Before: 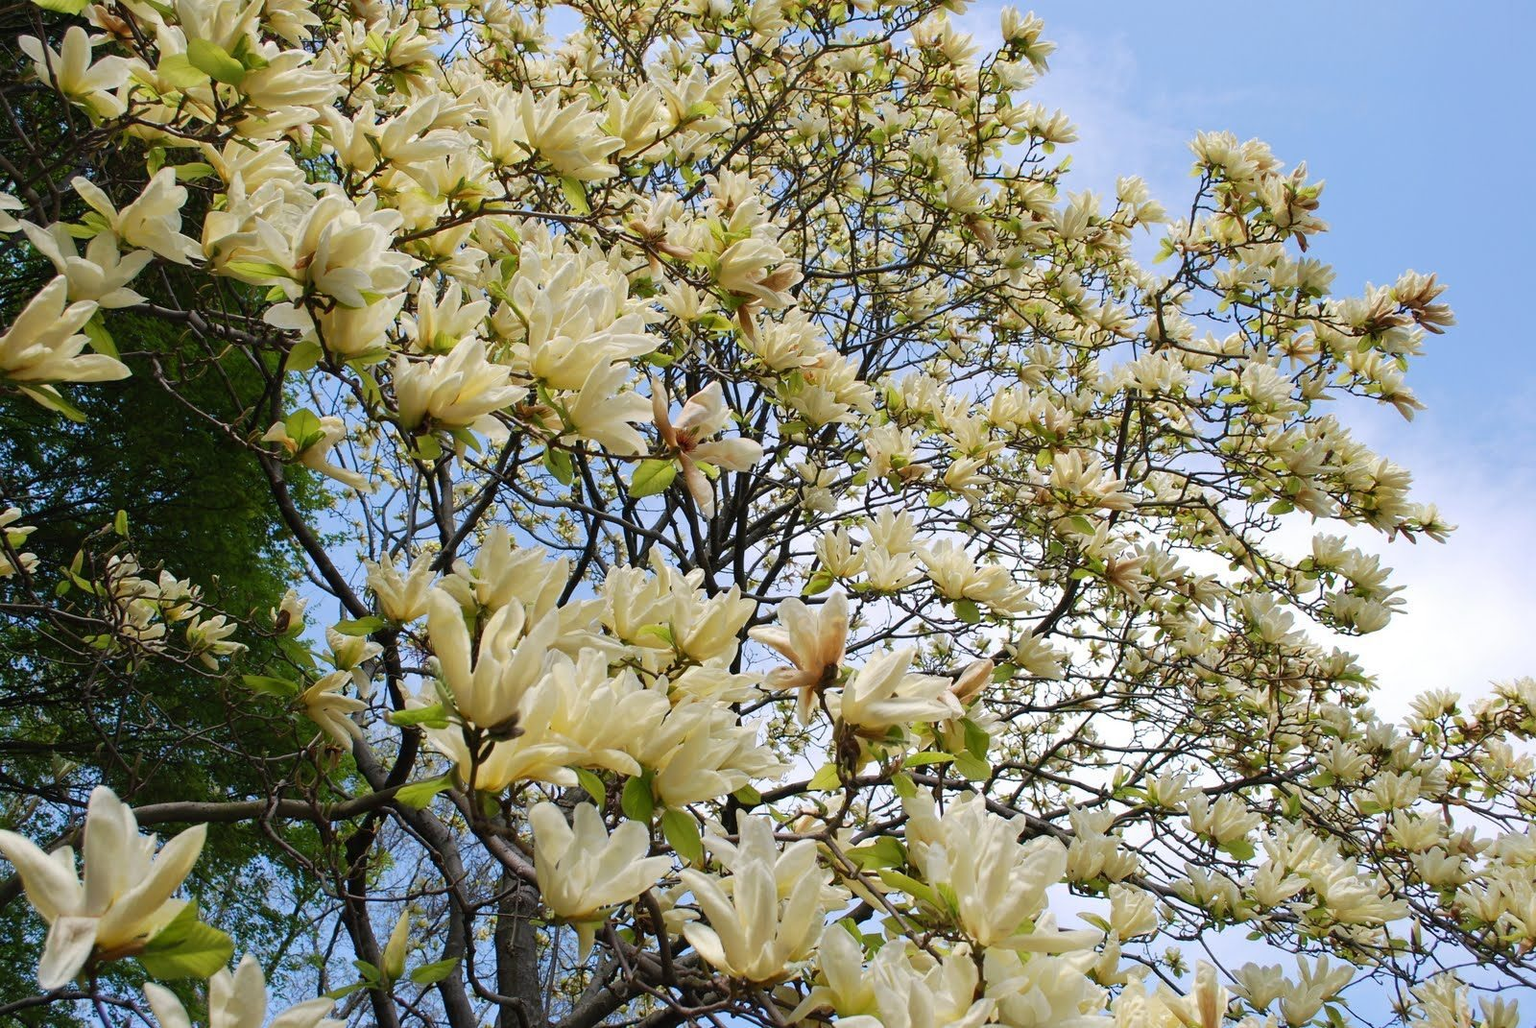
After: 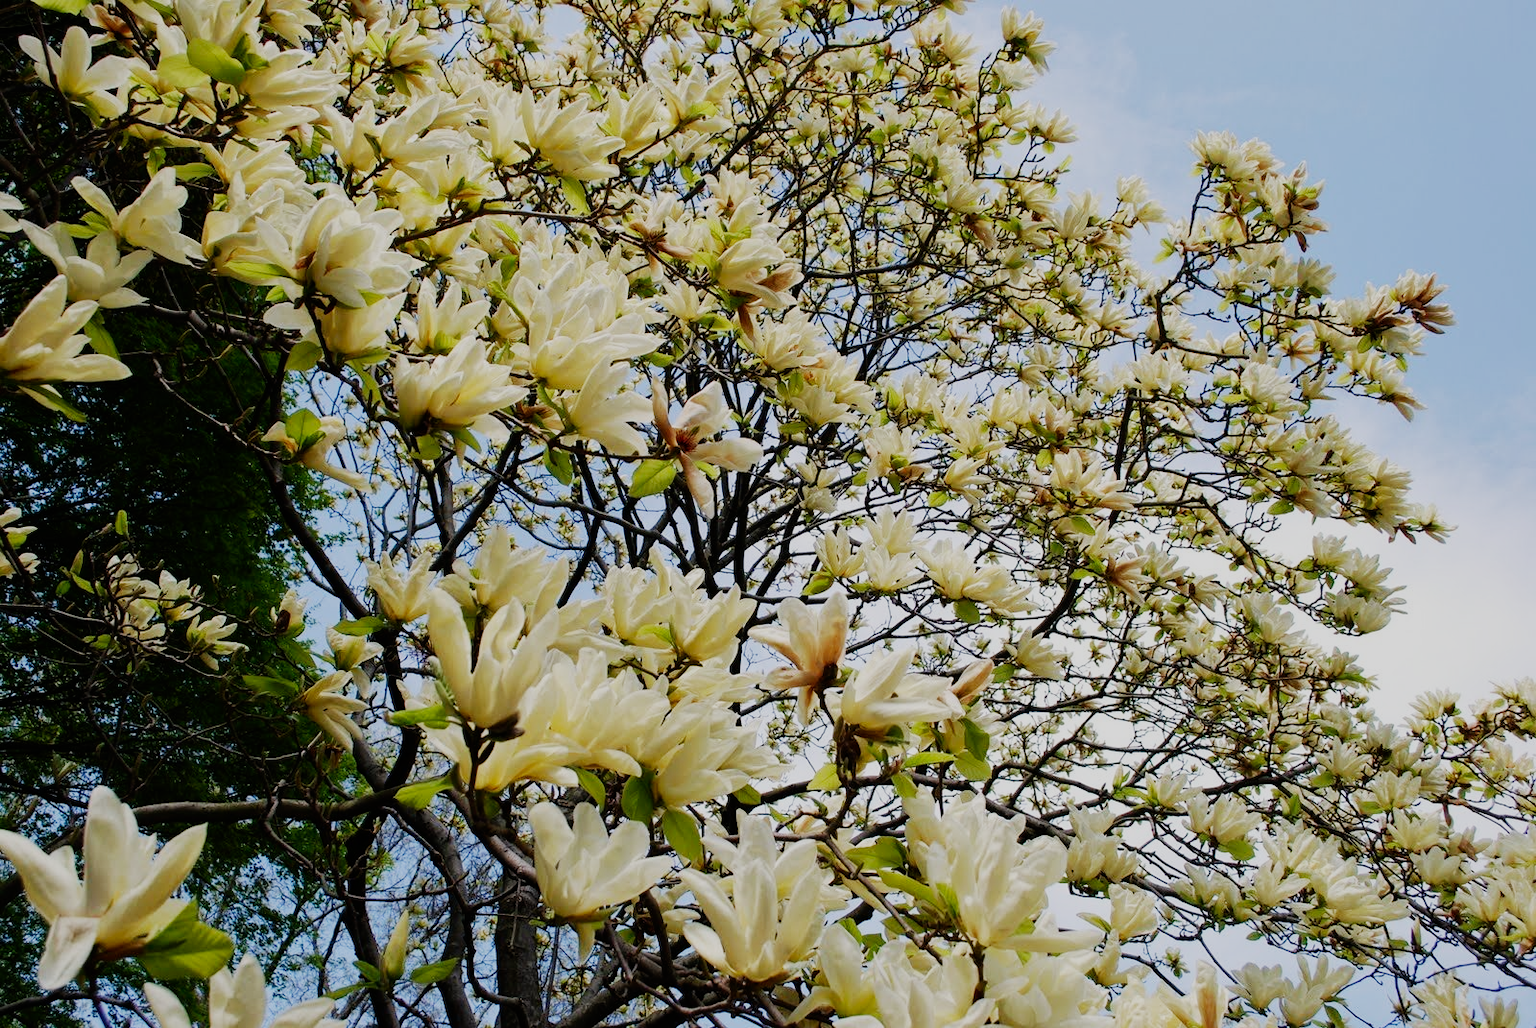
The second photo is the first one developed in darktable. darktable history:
shadows and highlights: shadows -20, white point adjustment -2, highlights -35
sigmoid: contrast 1.7, skew -0.2, preserve hue 0%, red attenuation 0.1, red rotation 0.035, green attenuation 0.1, green rotation -0.017, blue attenuation 0.15, blue rotation -0.052, base primaries Rec2020
